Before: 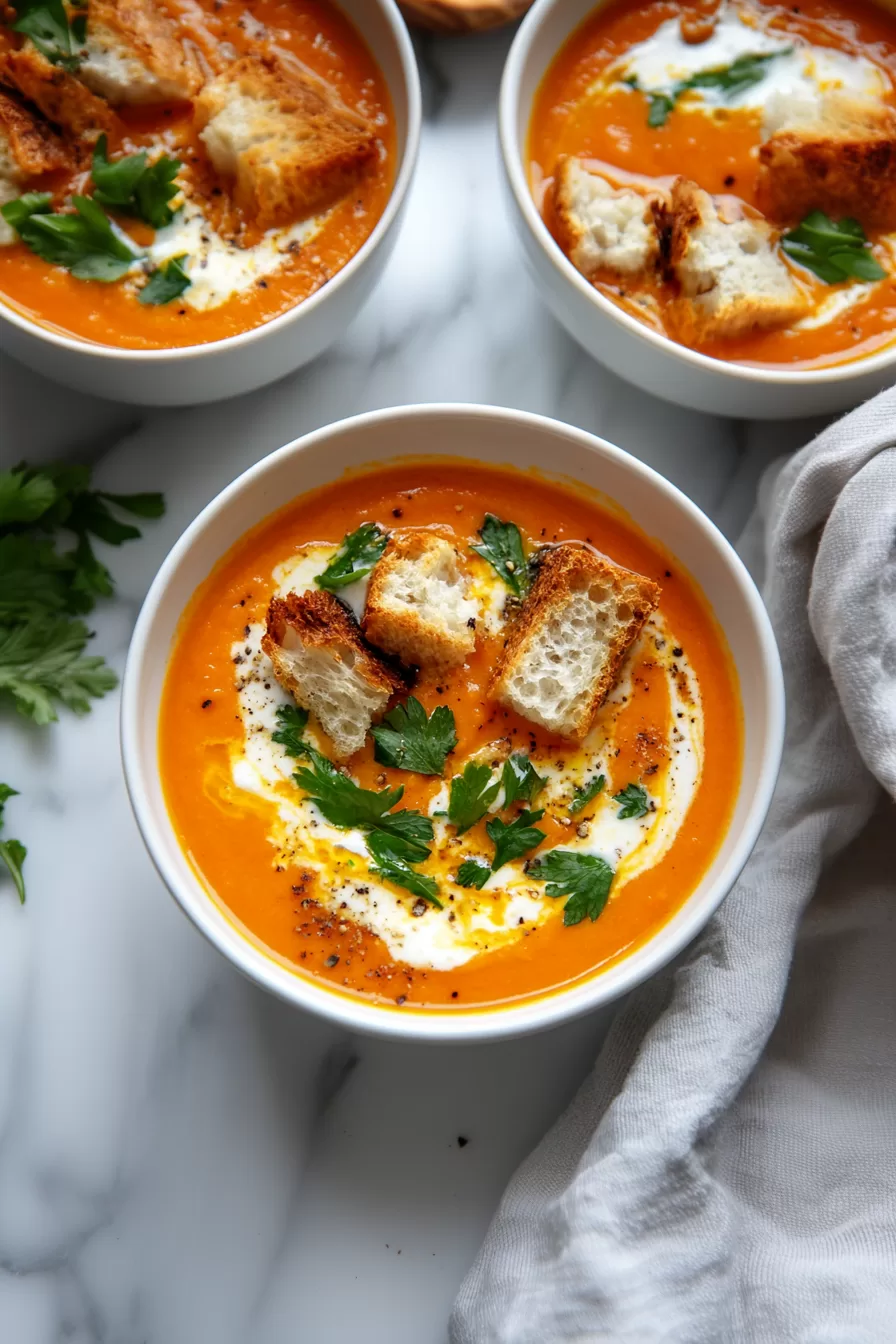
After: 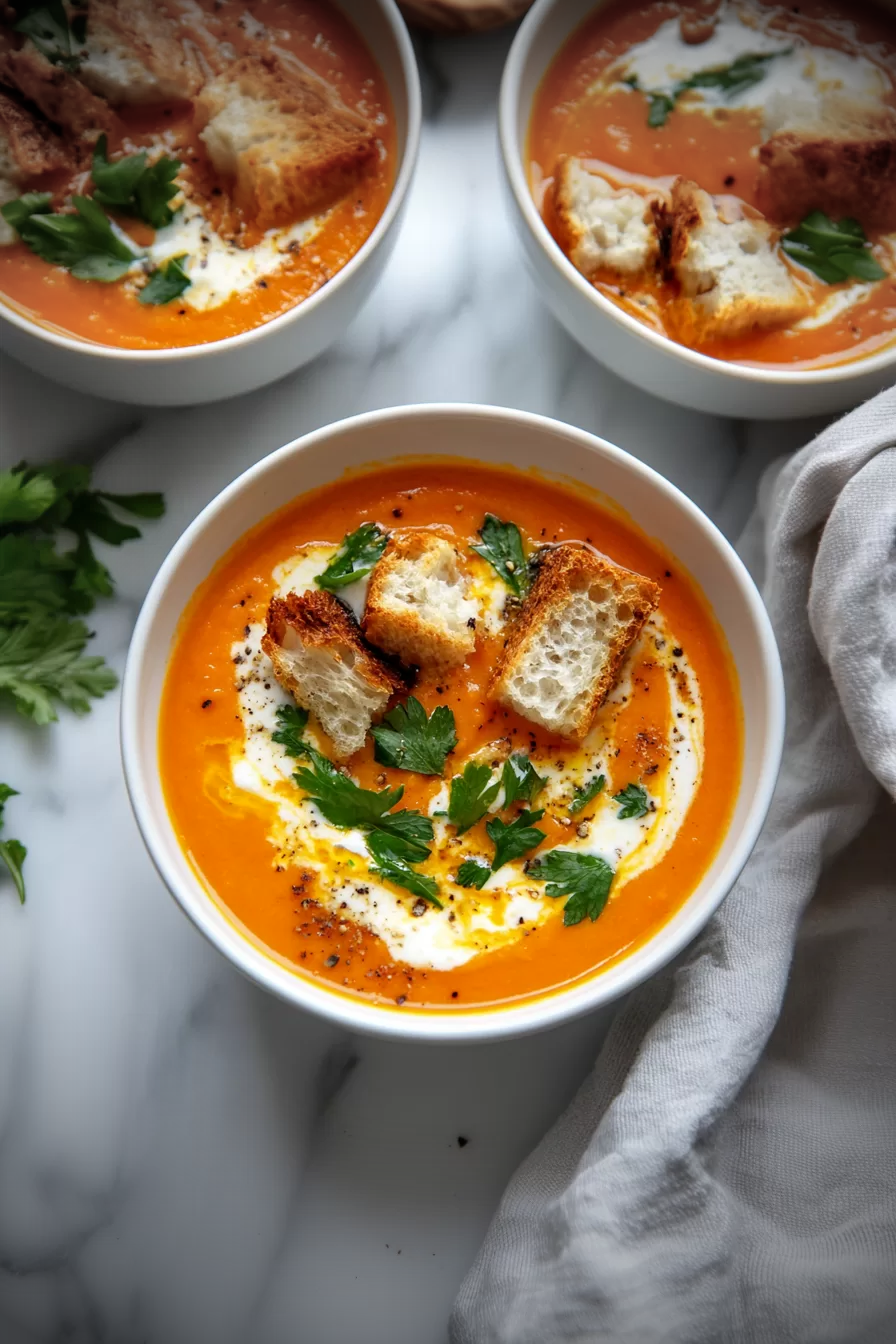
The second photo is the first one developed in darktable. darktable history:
shadows and highlights: shadows 76.08, highlights -24.87, soften with gaussian
vignetting: fall-off start 67.14%, brightness -0.889, width/height ratio 1.01
